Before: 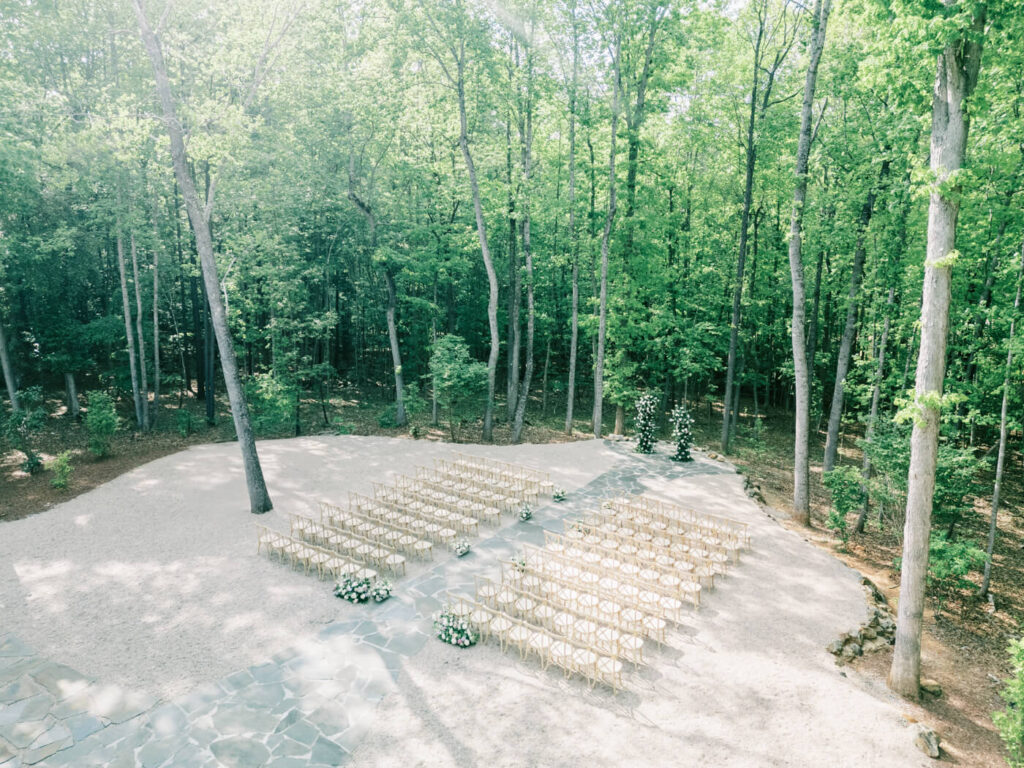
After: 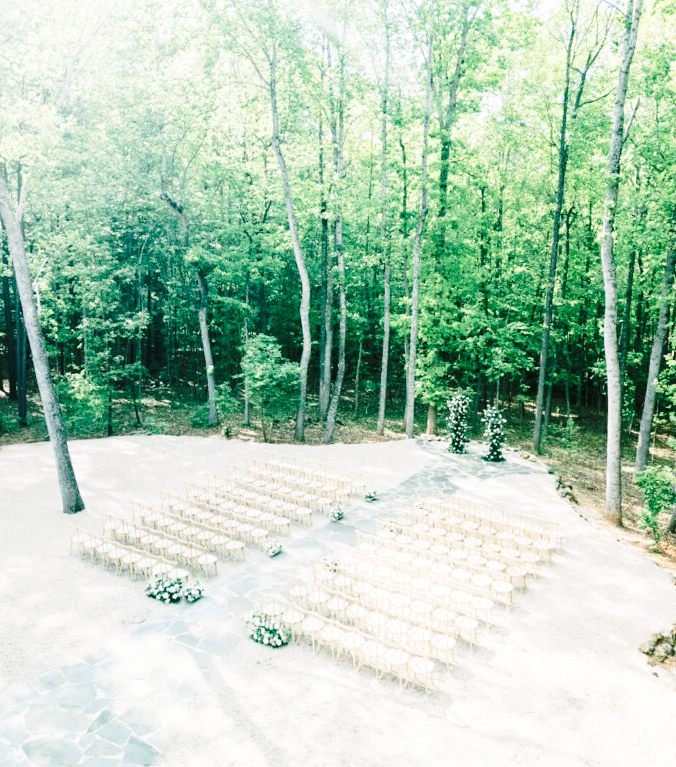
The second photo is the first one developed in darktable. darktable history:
crop and rotate: left 18.442%, right 15.508%
base curve: curves: ch0 [(0, 0) (0.036, 0.037) (0.121, 0.228) (0.46, 0.76) (0.859, 0.983) (1, 1)], preserve colors none
